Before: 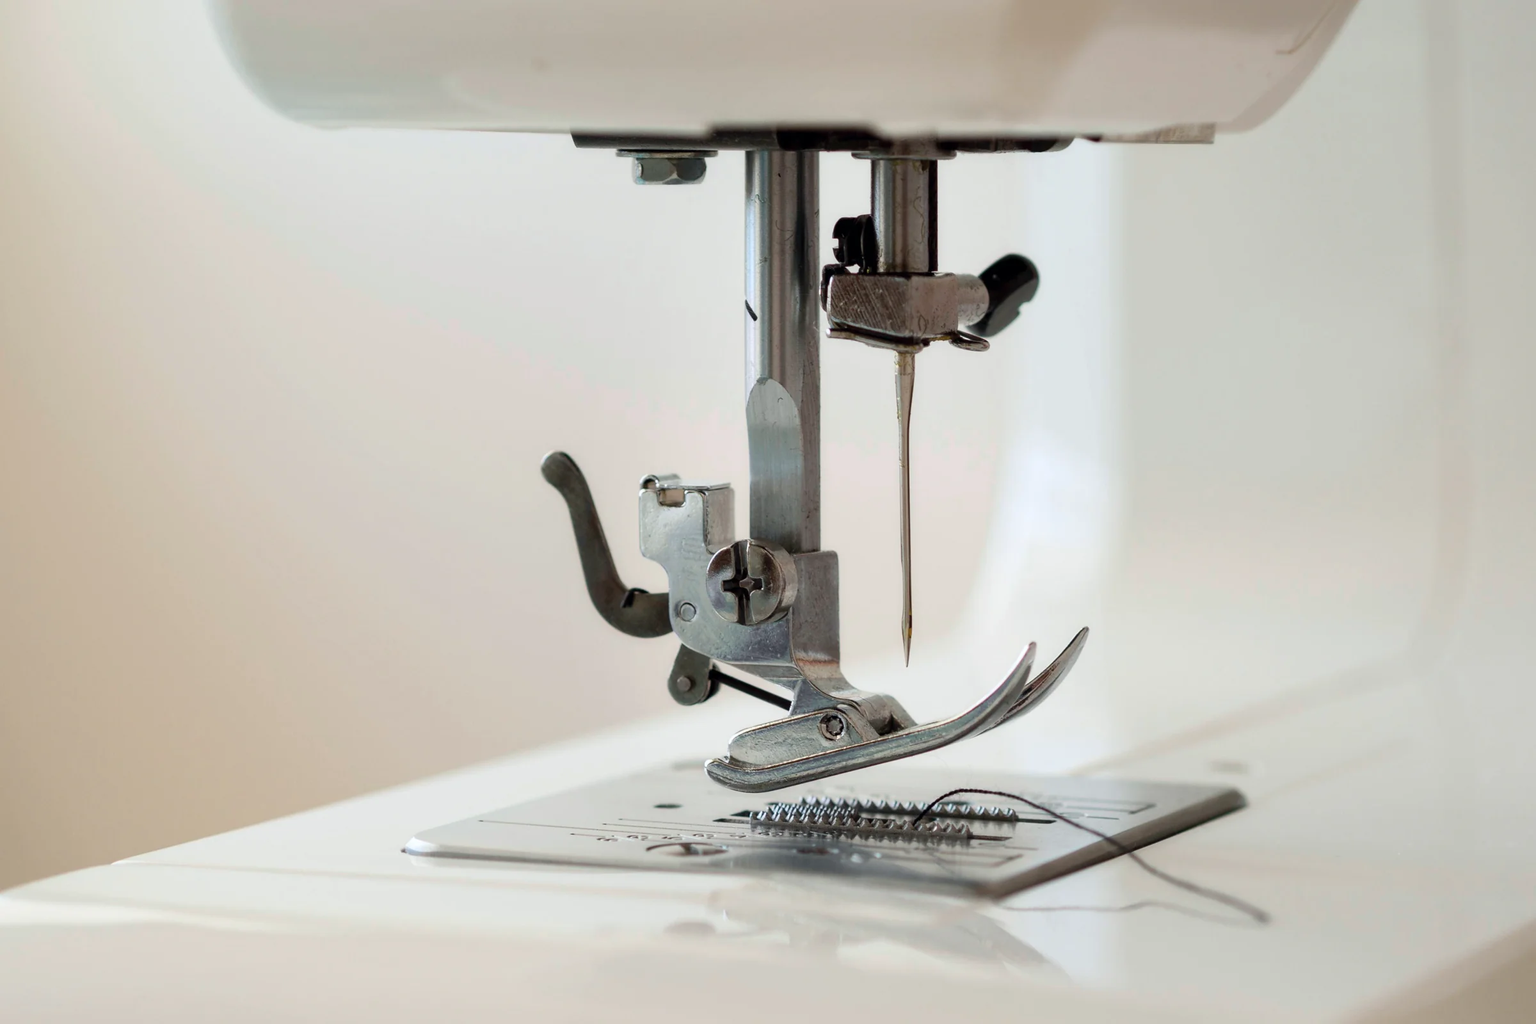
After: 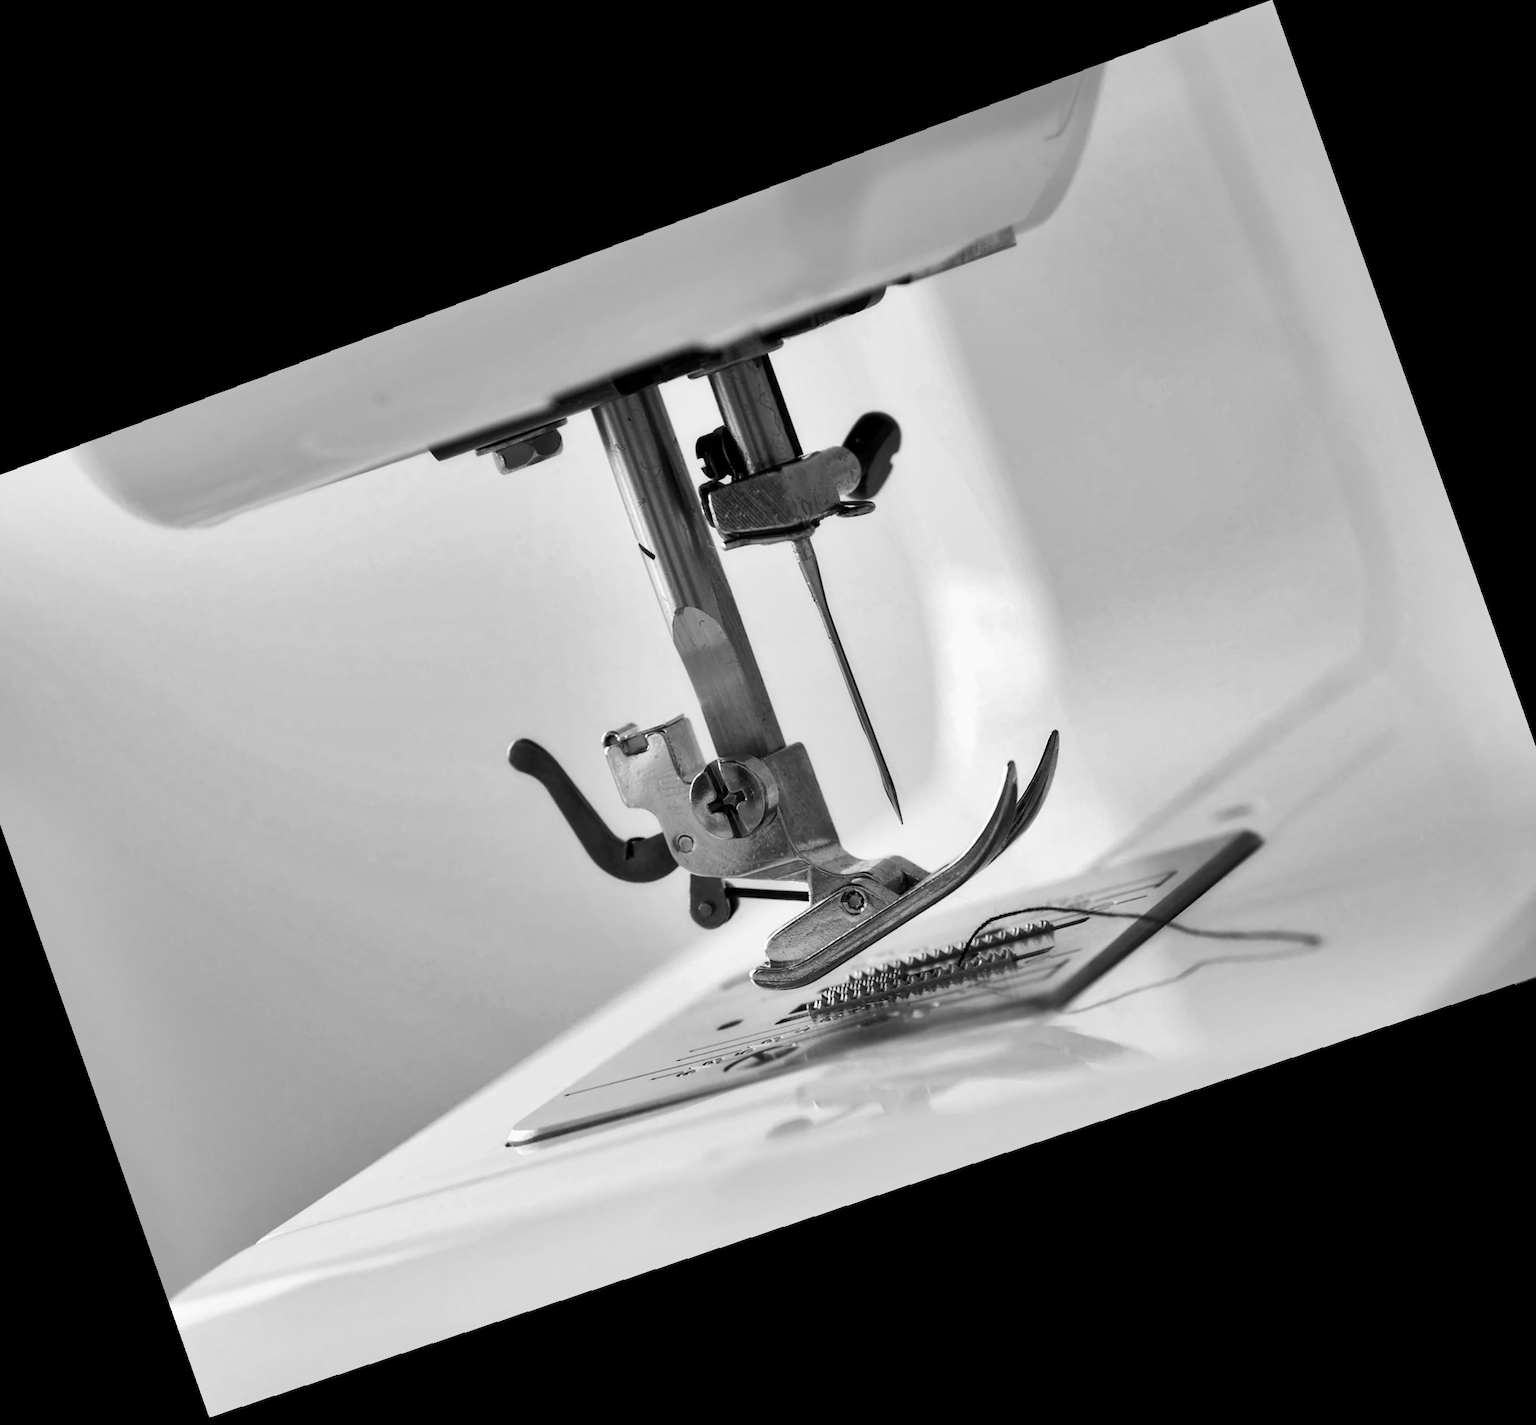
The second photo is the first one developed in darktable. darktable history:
exposure: exposure 0.2 EV, compensate highlight preservation false
tone curve: curves: ch0 [(0, 0) (0.003, 0.002) (0.011, 0.009) (0.025, 0.02) (0.044, 0.035) (0.069, 0.055) (0.1, 0.08) (0.136, 0.109) (0.177, 0.142) (0.224, 0.179) (0.277, 0.222) (0.335, 0.268) (0.399, 0.329) (0.468, 0.409) (0.543, 0.495) (0.623, 0.579) (0.709, 0.669) (0.801, 0.767) (0.898, 0.885) (1, 1)], preserve colors none
crop and rotate: angle 19.43°, left 6.812%, right 4.125%, bottom 1.087%
monochrome: a 32, b 64, size 2.3
tone equalizer: on, module defaults
shadows and highlights: shadows 40, highlights -54, highlights color adjustment 46%, low approximation 0.01, soften with gaussian
rotate and perspective: lens shift (horizontal) -0.055, automatic cropping off
